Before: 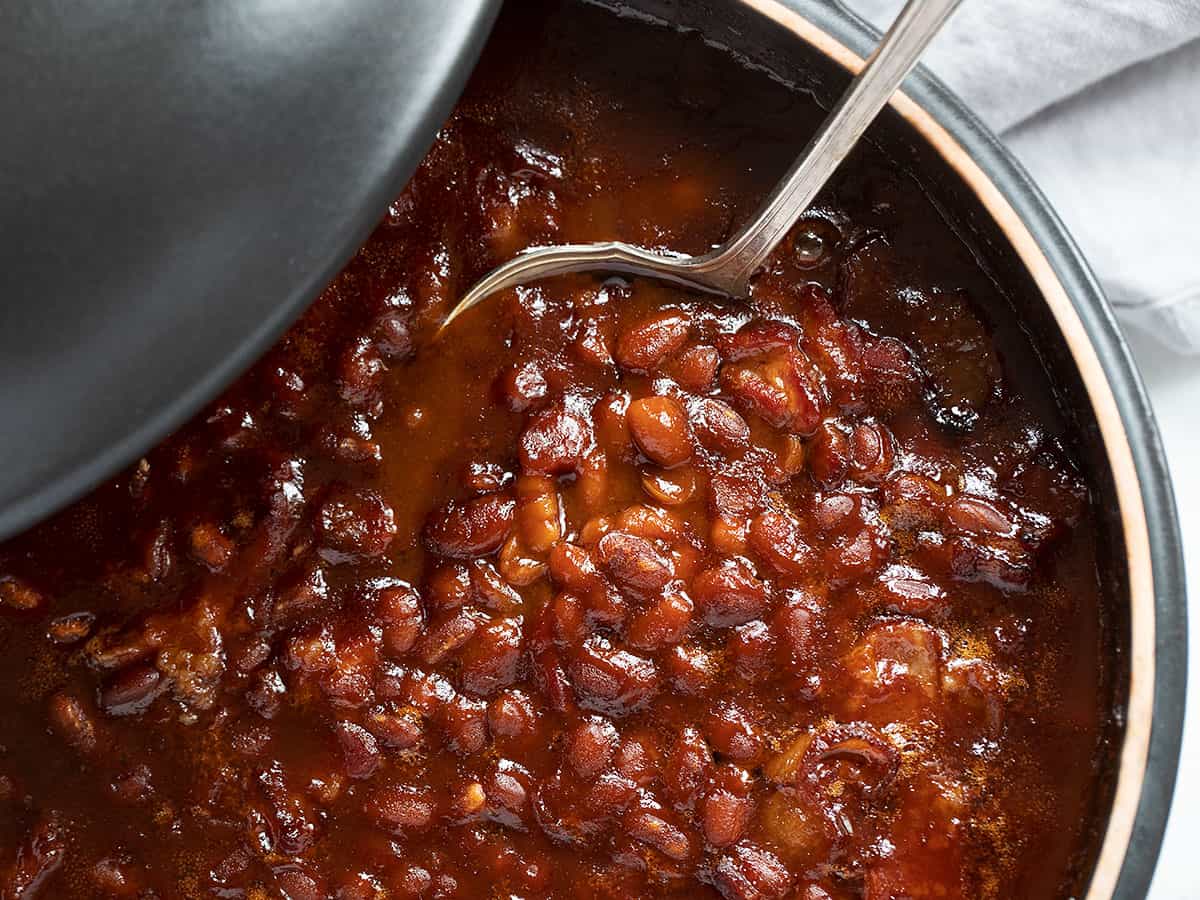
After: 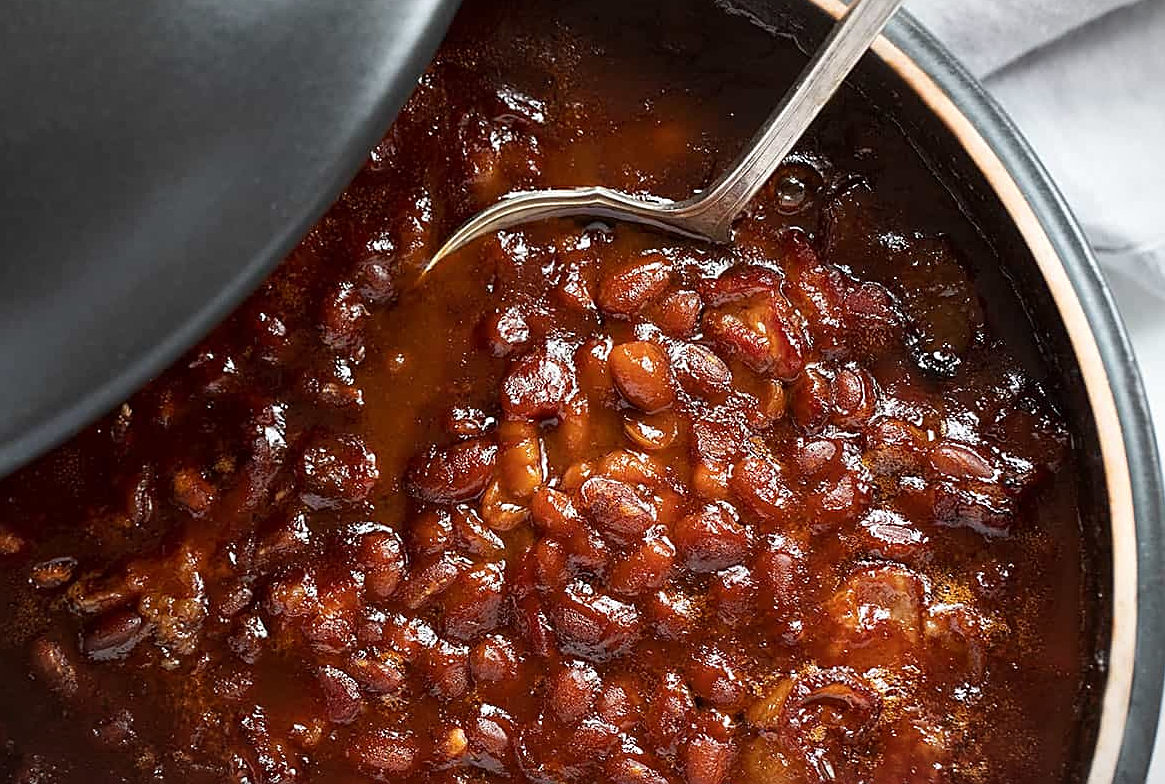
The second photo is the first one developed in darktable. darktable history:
sharpen: on, module defaults
vignetting: fall-off start 100%, brightness -0.282, width/height ratio 1.31
crop: left 1.507%, top 6.147%, right 1.379%, bottom 6.637%
